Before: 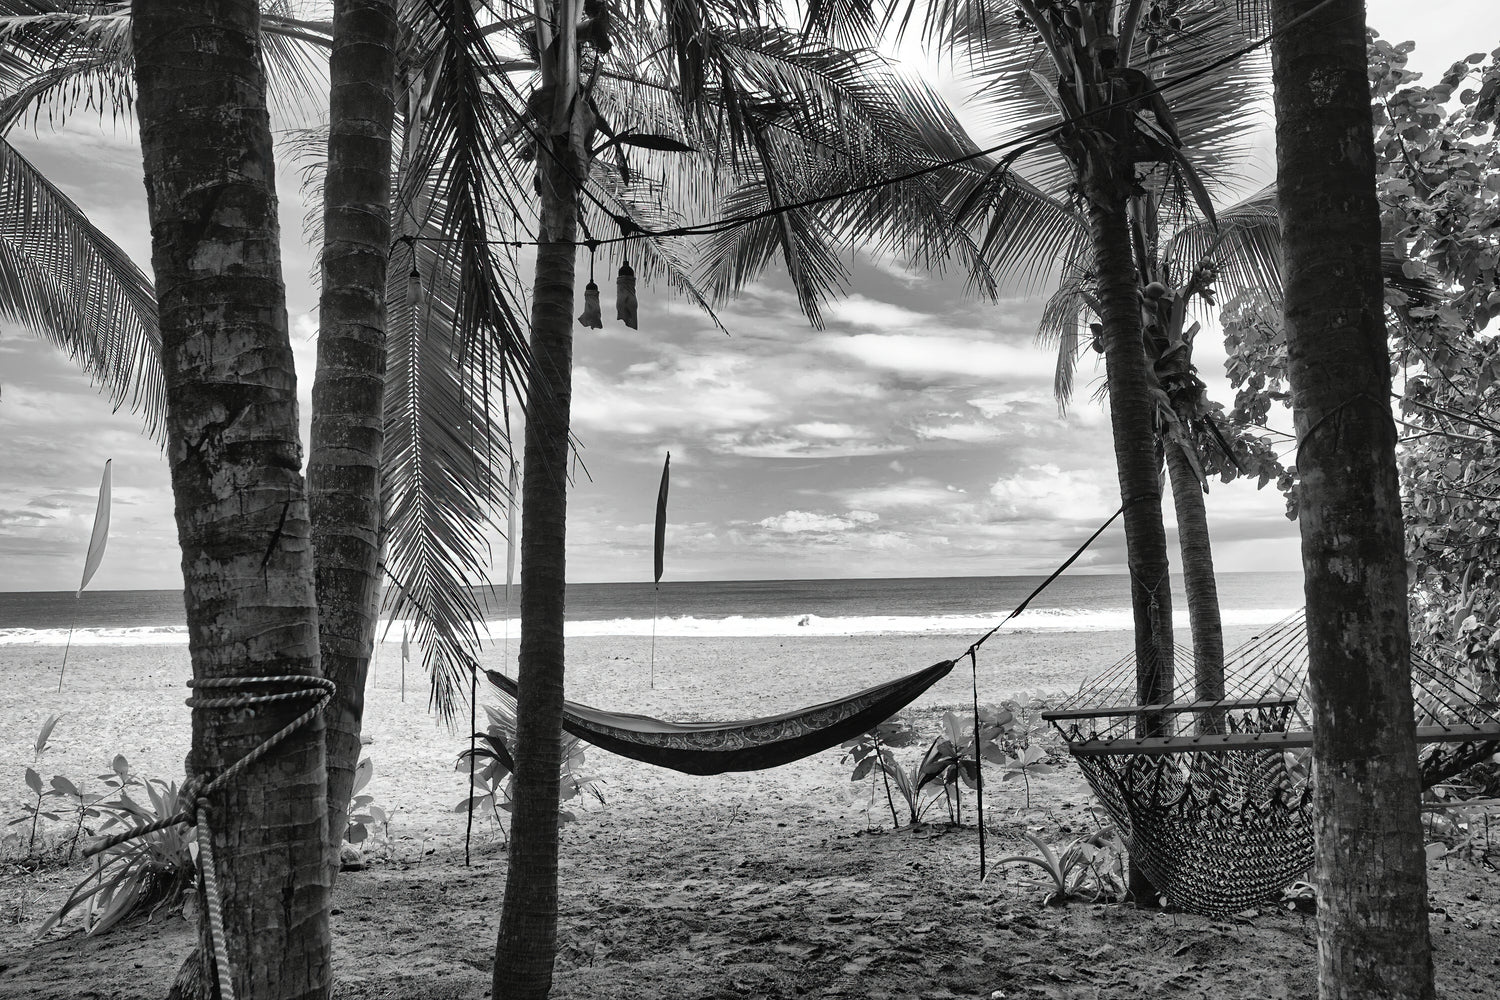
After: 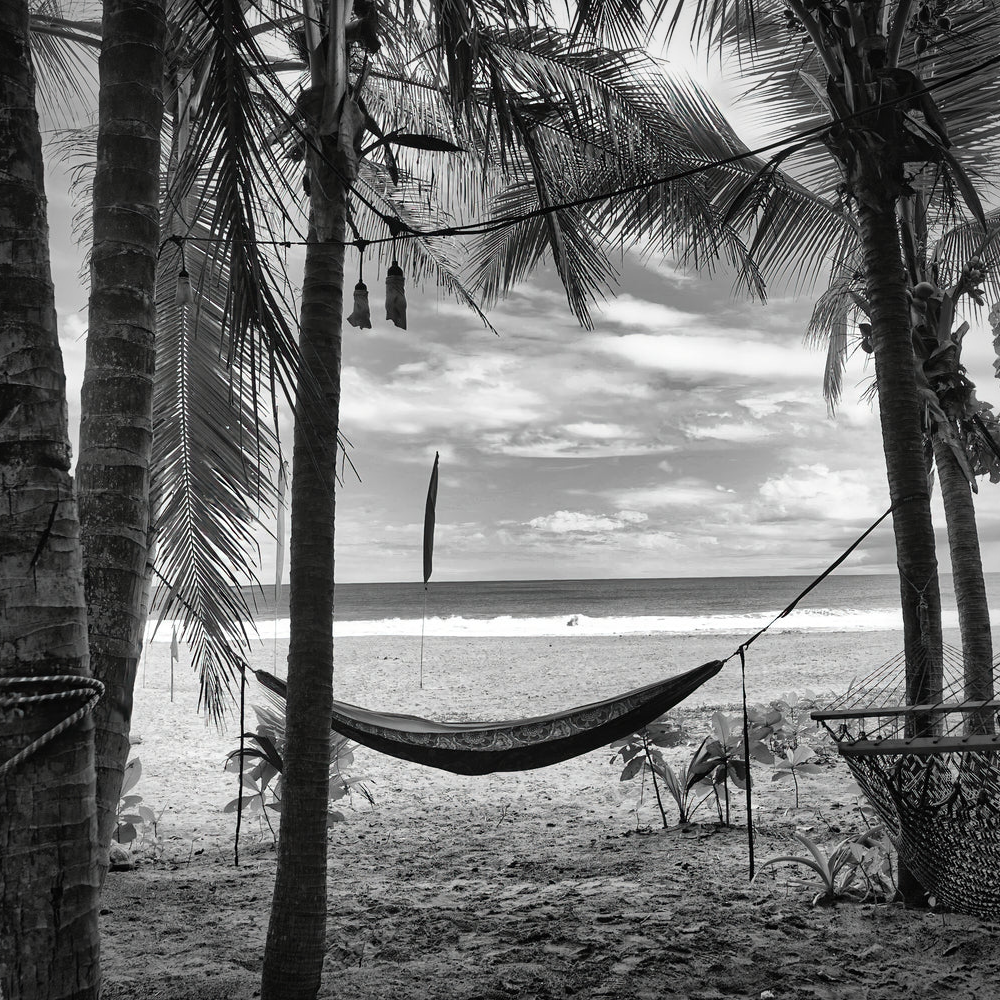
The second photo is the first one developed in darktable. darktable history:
vignetting: automatic ratio true
crop and rotate: left 15.446%, right 17.836%
